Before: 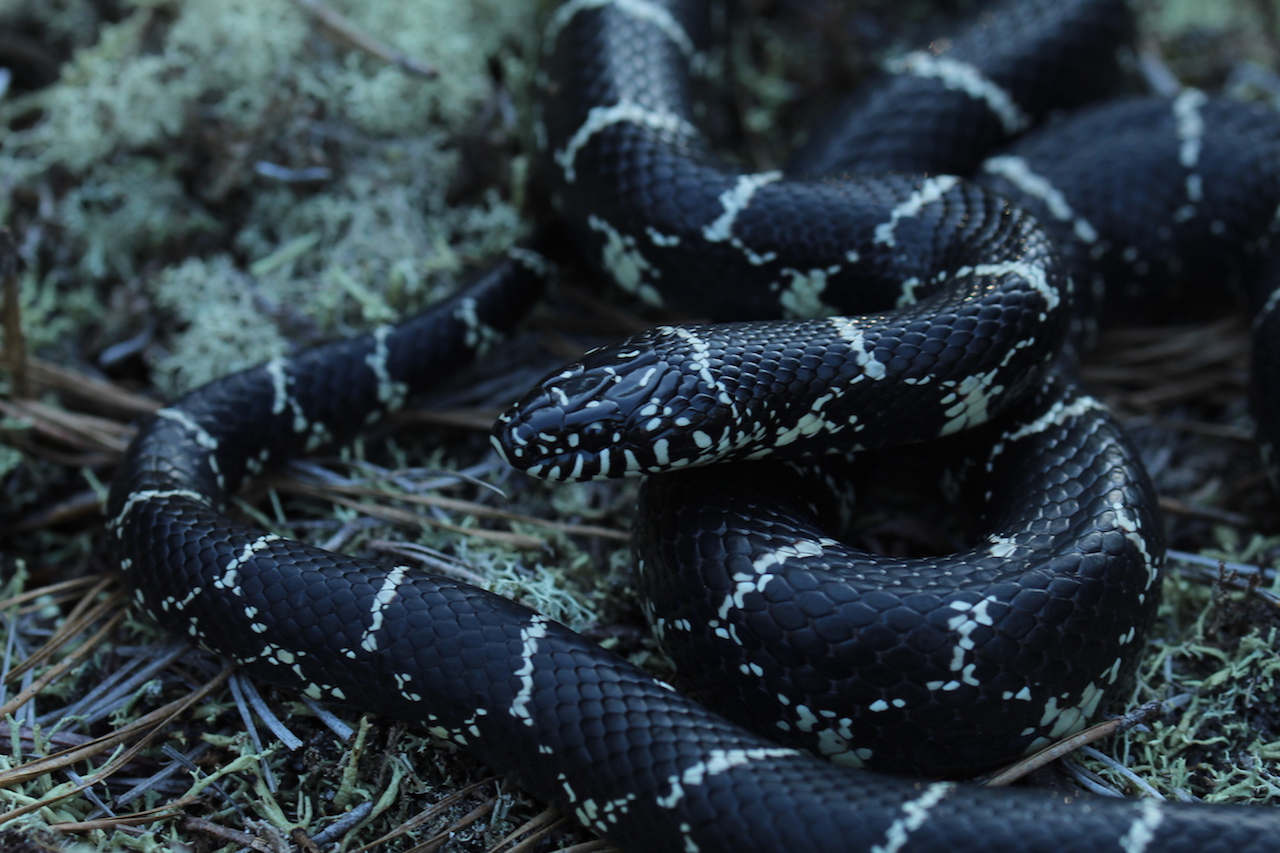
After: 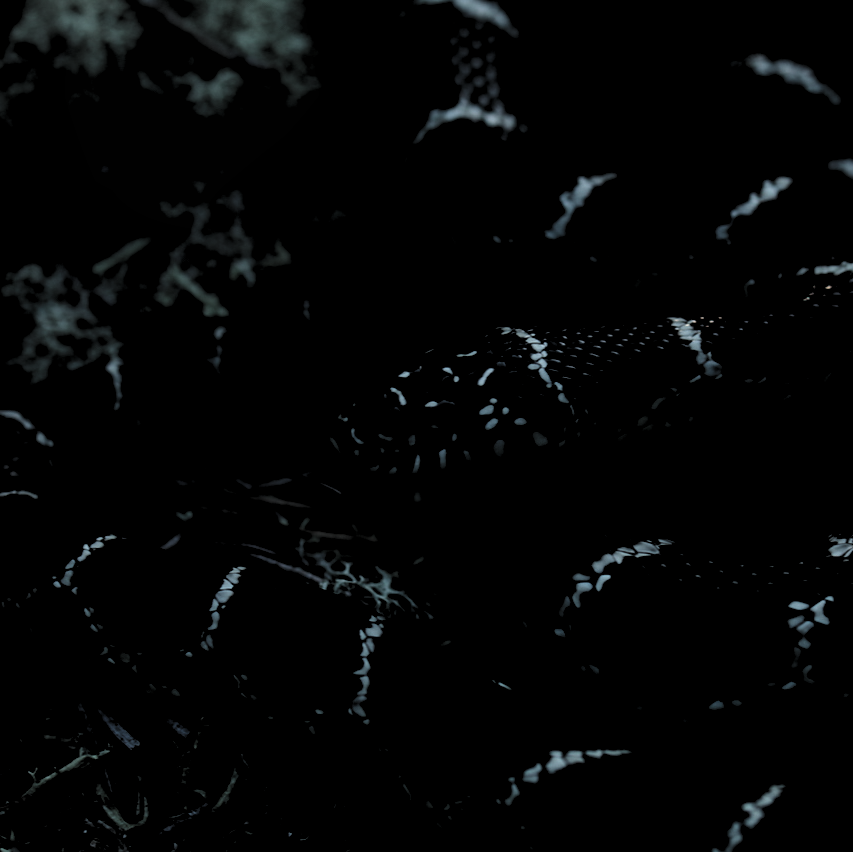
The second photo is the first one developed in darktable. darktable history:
contrast equalizer: y [[0.5 ×4, 0.483, 0.43], [0.5 ×6], [0.5 ×6], [0 ×6], [0 ×6]]
crop and rotate: left 12.673%, right 20.66%
levels: levels [0.514, 0.759, 1]
local contrast: mode bilateral grid, contrast 100, coarseness 100, detail 94%, midtone range 0.2
